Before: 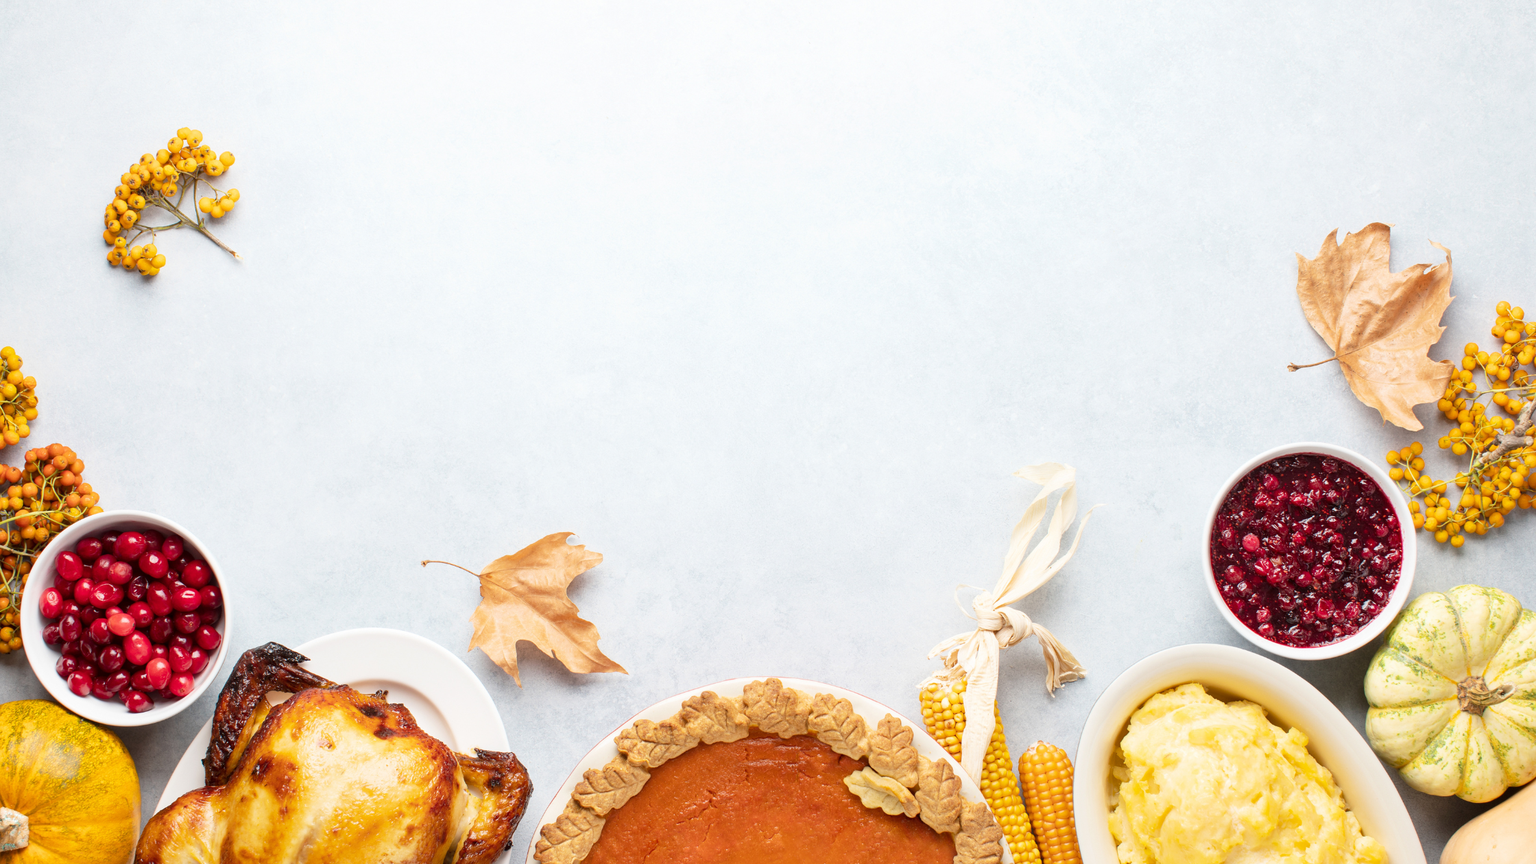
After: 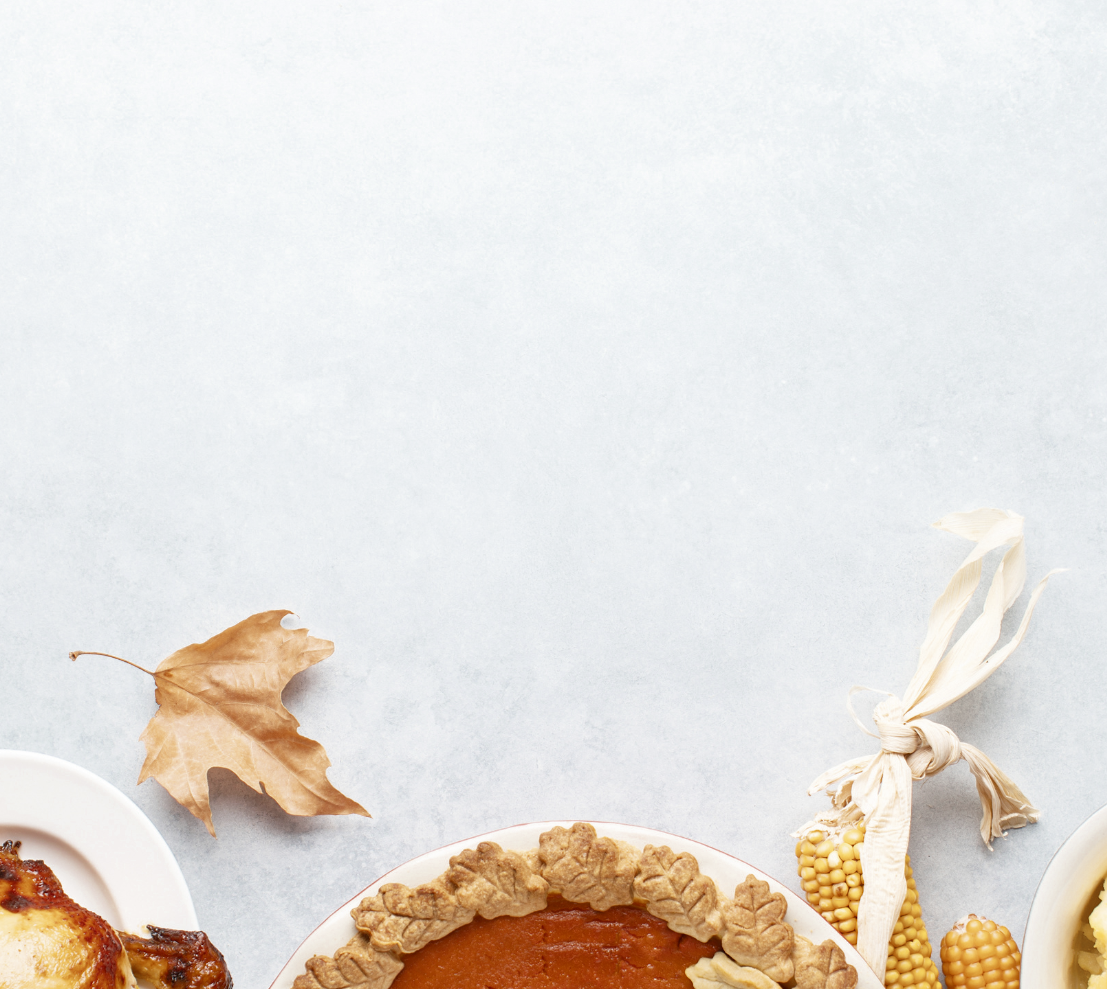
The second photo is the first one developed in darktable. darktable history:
crop and rotate: angle 0.02°, left 24.353%, top 13.219%, right 26.156%, bottom 8.224%
color zones: curves: ch0 [(0, 0.5) (0.125, 0.4) (0.25, 0.5) (0.375, 0.4) (0.5, 0.4) (0.625, 0.35) (0.75, 0.35) (0.875, 0.5)]; ch1 [(0, 0.35) (0.125, 0.45) (0.25, 0.35) (0.375, 0.35) (0.5, 0.35) (0.625, 0.35) (0.75, 0.45) (0.875, 0.35)]; ch2 [(0, 0.6) (0.125, 0.5) (0.25, 0.5) (0.375, 0.6) (0.5, 0.6) (0.625, 0.5) (0.75, 0.5) (0.875, 0.5)]
